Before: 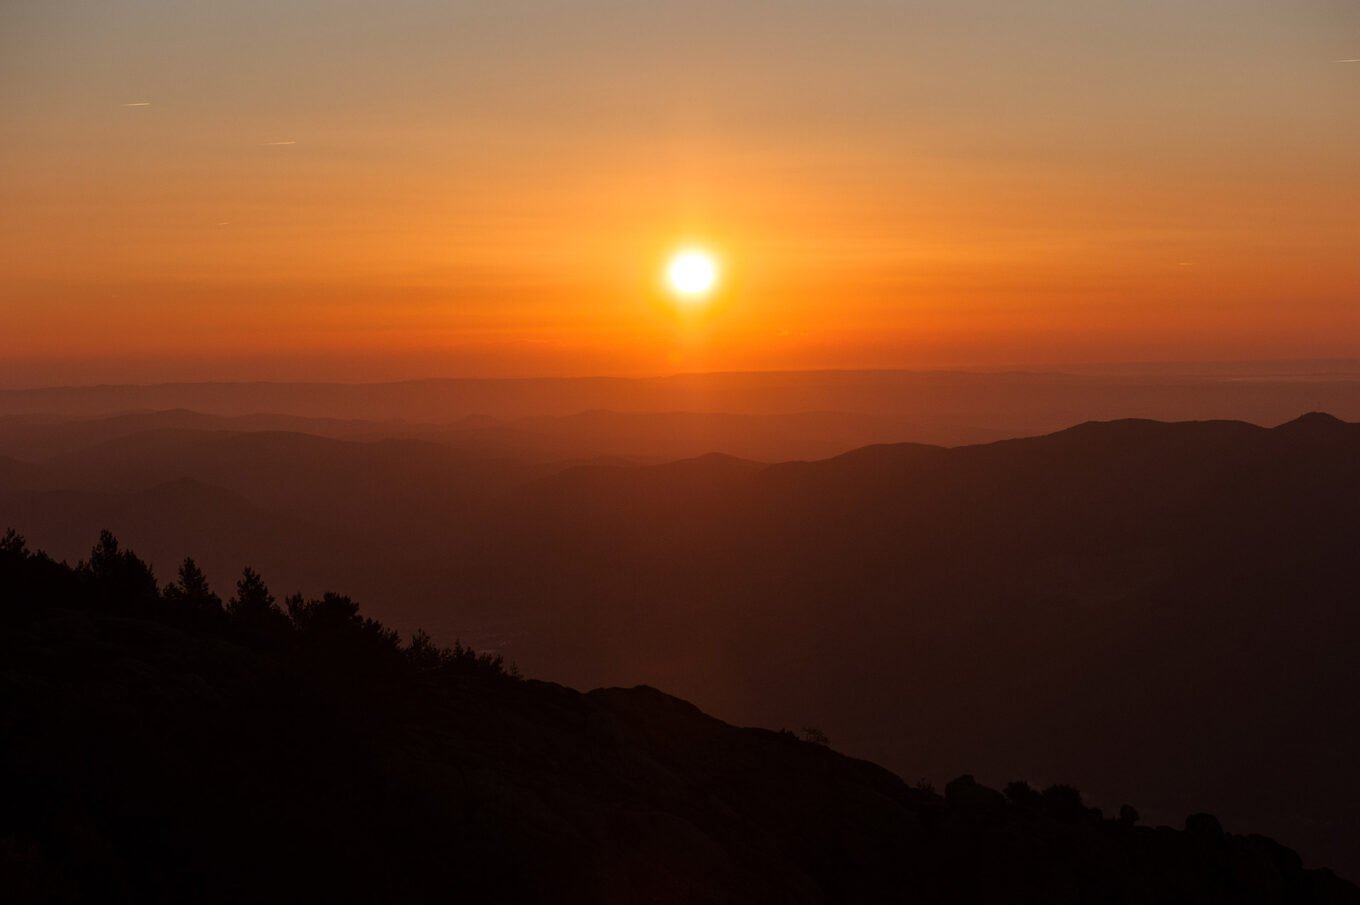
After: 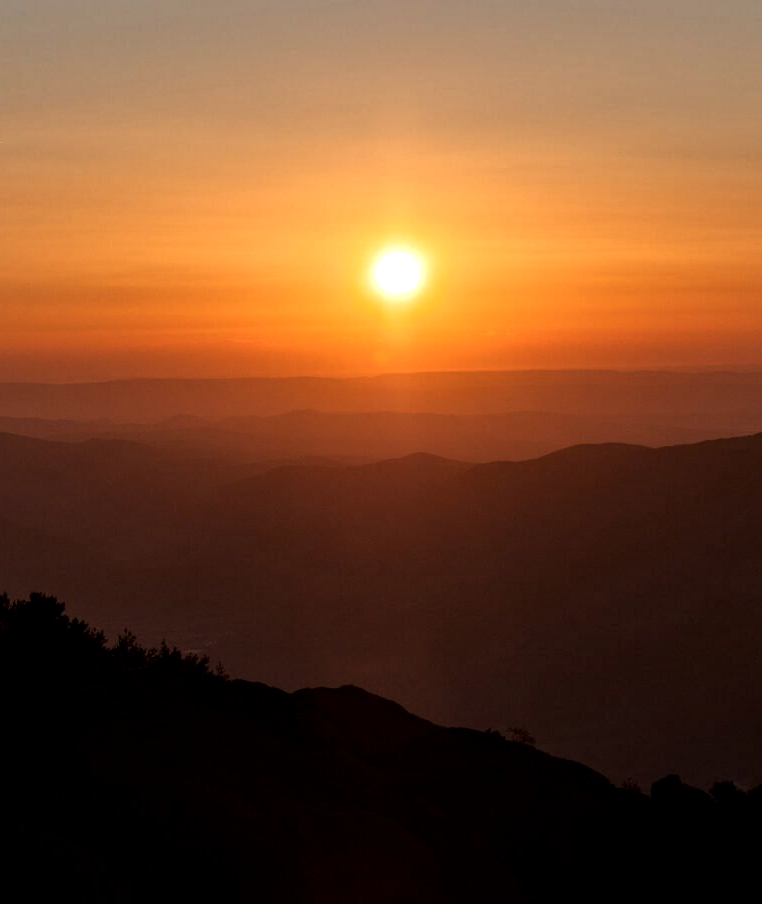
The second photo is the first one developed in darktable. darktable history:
local contrast: highlights 123%, shadows 126%, detail 140%, midtone range 0.254
contrast brightness saturation: saturation -0.05
crop: left 21.674%, right 22.086%
